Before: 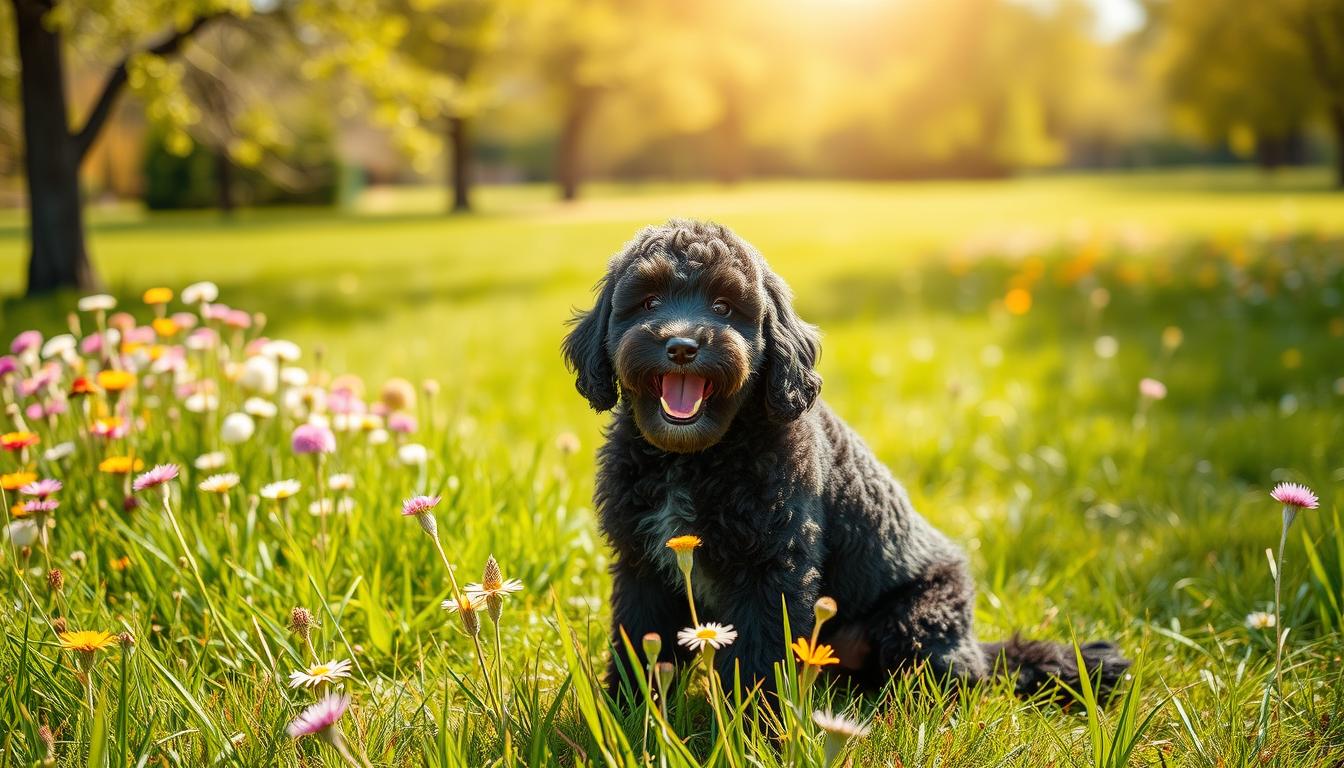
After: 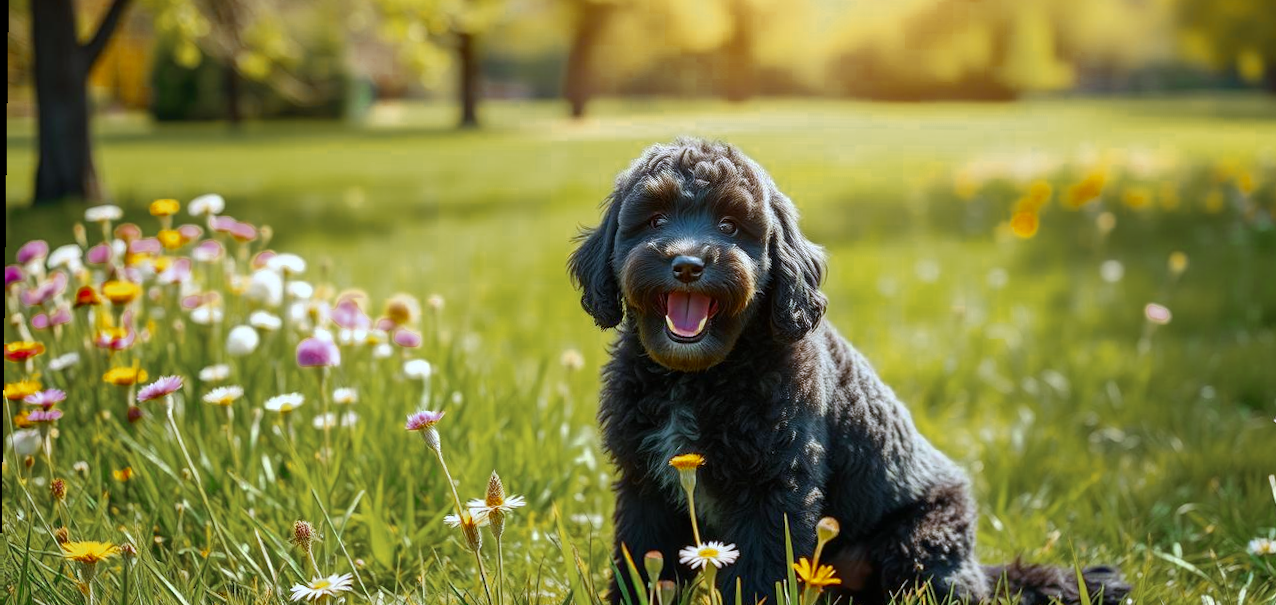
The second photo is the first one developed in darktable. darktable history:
color zones: curves: ch0 [(0.11, 0.396) (0.195, 0.36) (0.25, 0.5) (0.303, 0.412) (0.357, 0.544) (0.75, 0.5) (0.967, 0.328)]; ch1 [(0, 0.468) (0.112, 0.512) (0.202, 0.6) (0.25, 0.5) (0.307, 0.352) (0.357, 0.544) (0.75, 0.5) (0.963, 0.524)]
crop and rotate: angle 0.03°, top 11.643%, right 5.651%, bottom 11.189%
white balance: red 0.931, blue 1.11
rotate and perspective: rotation 0.8°, automatic cropping off
